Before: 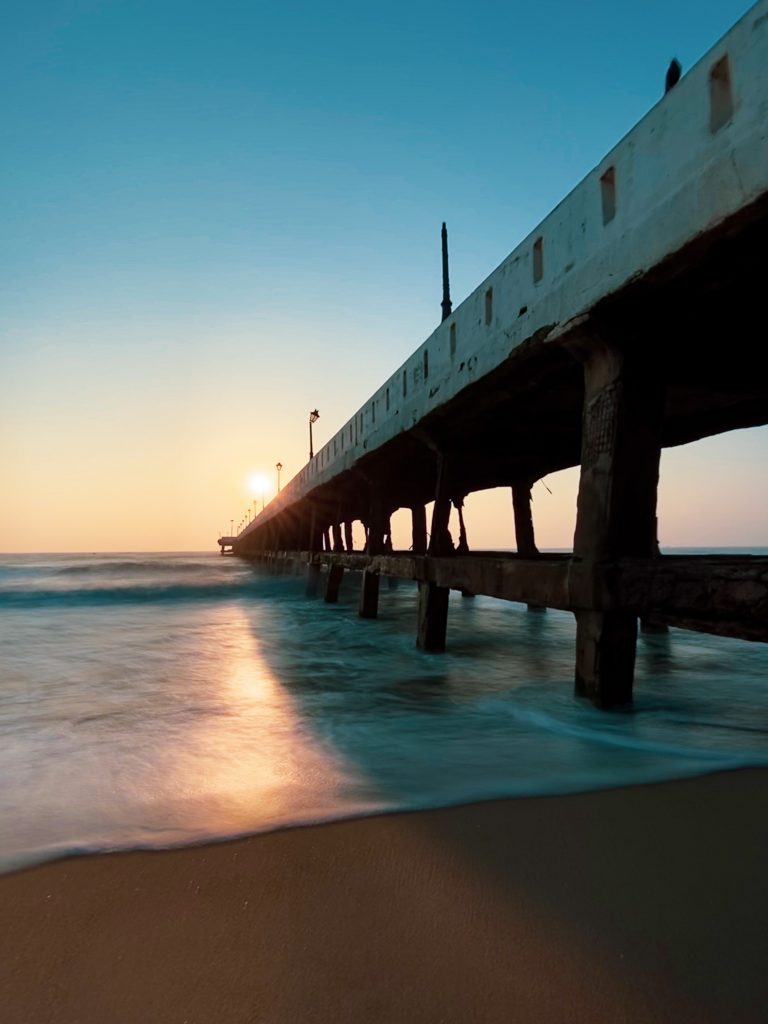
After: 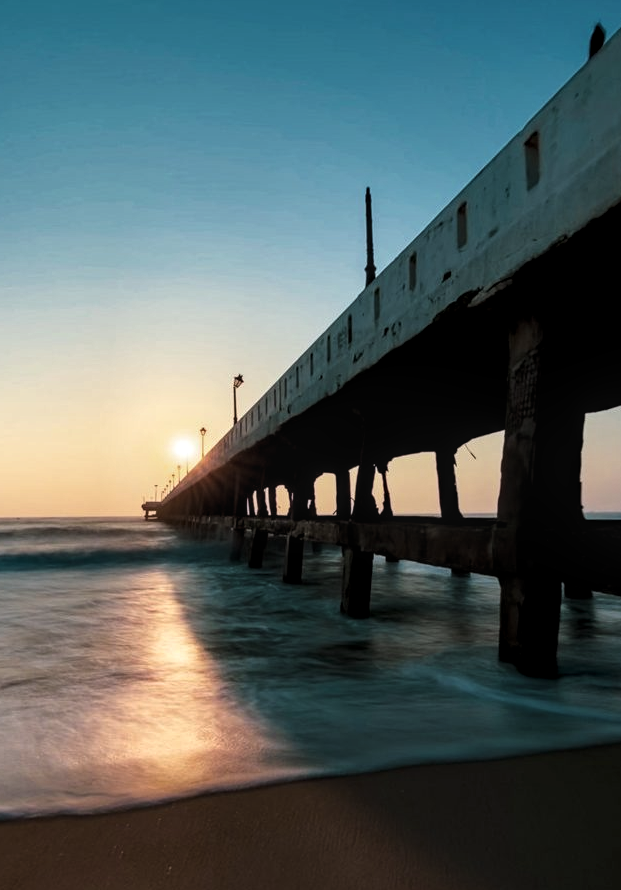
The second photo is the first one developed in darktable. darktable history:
local contrast: on, module defaults
levels: levels [0.029, 0.545, 0.971]
crop: left 9.929%, top 3.475%, right 9.188%, bottom 9.529%
